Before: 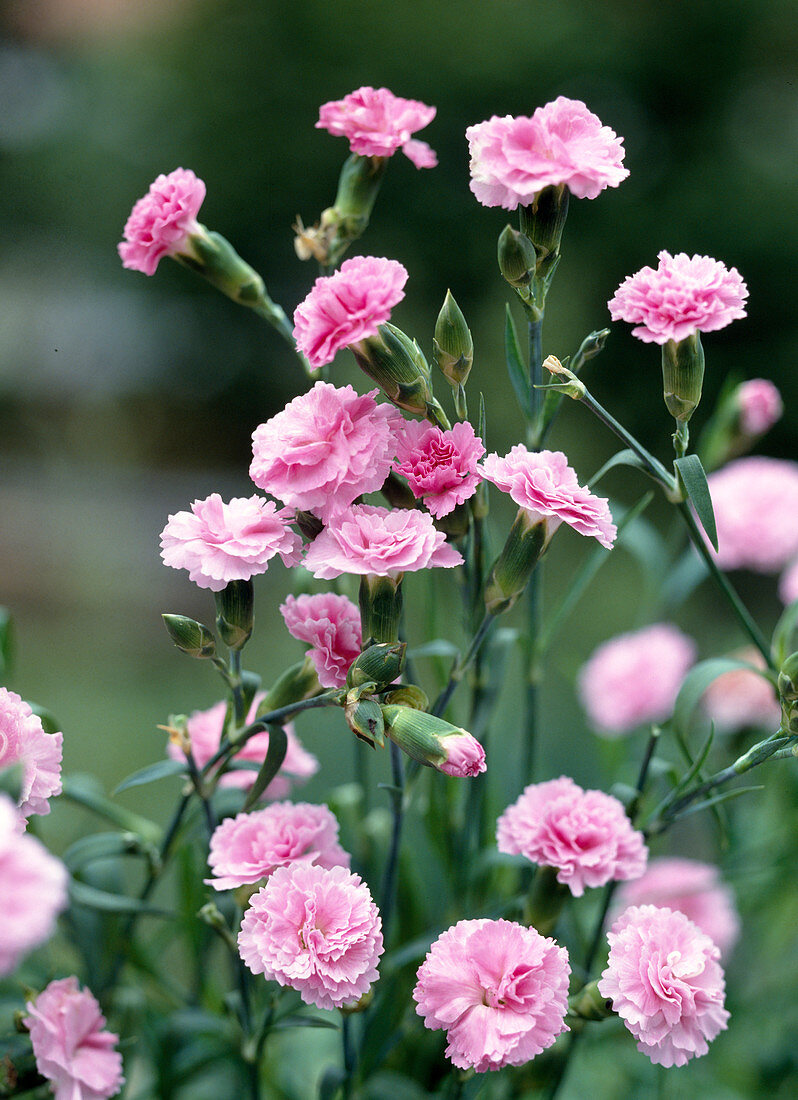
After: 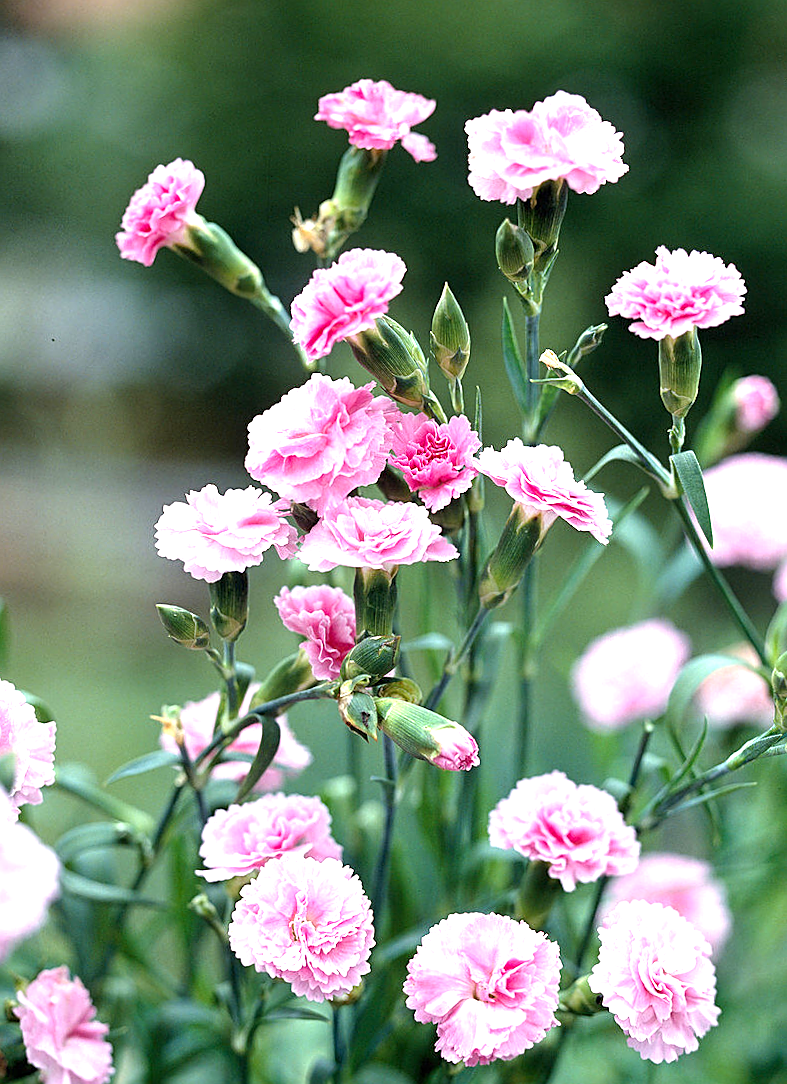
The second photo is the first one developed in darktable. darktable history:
sharpen: on, module defaults
crop and rotate: angle -0.578°
exposure: black level correction 0, exposure 1 EV, compensate highlight preservation false
